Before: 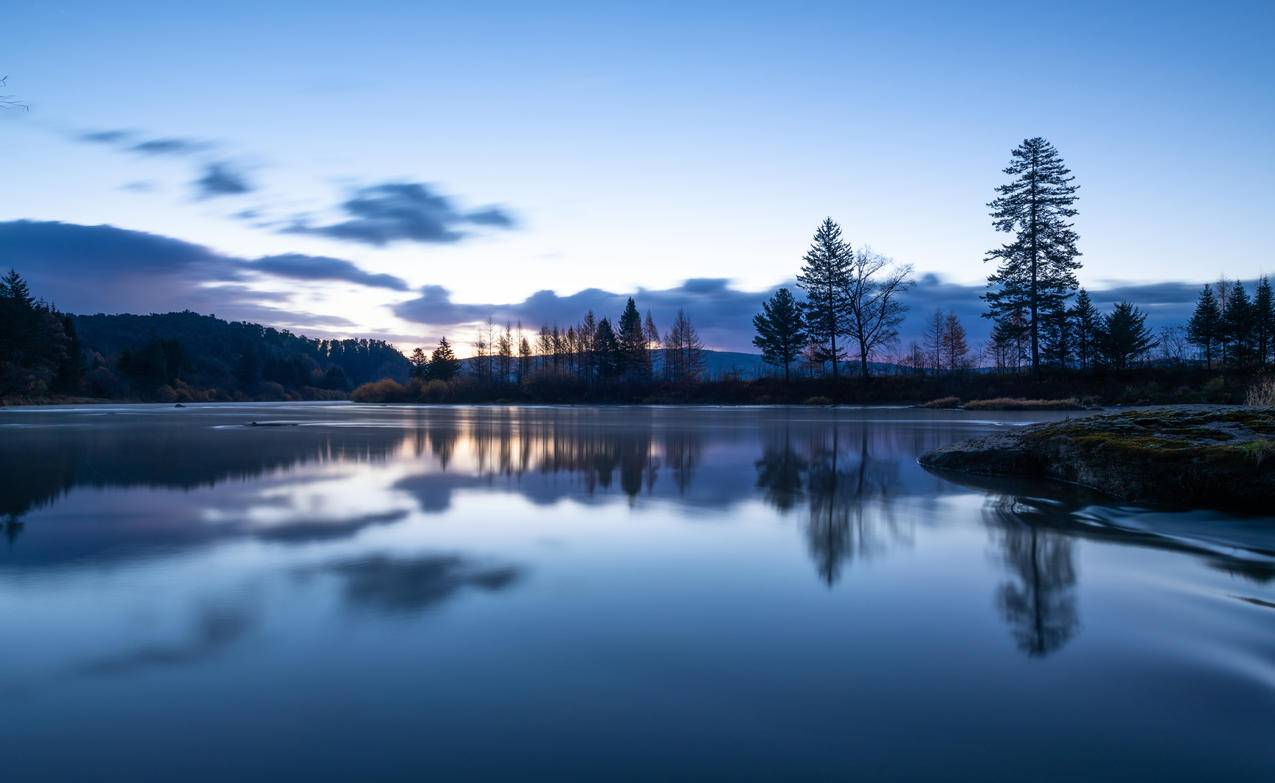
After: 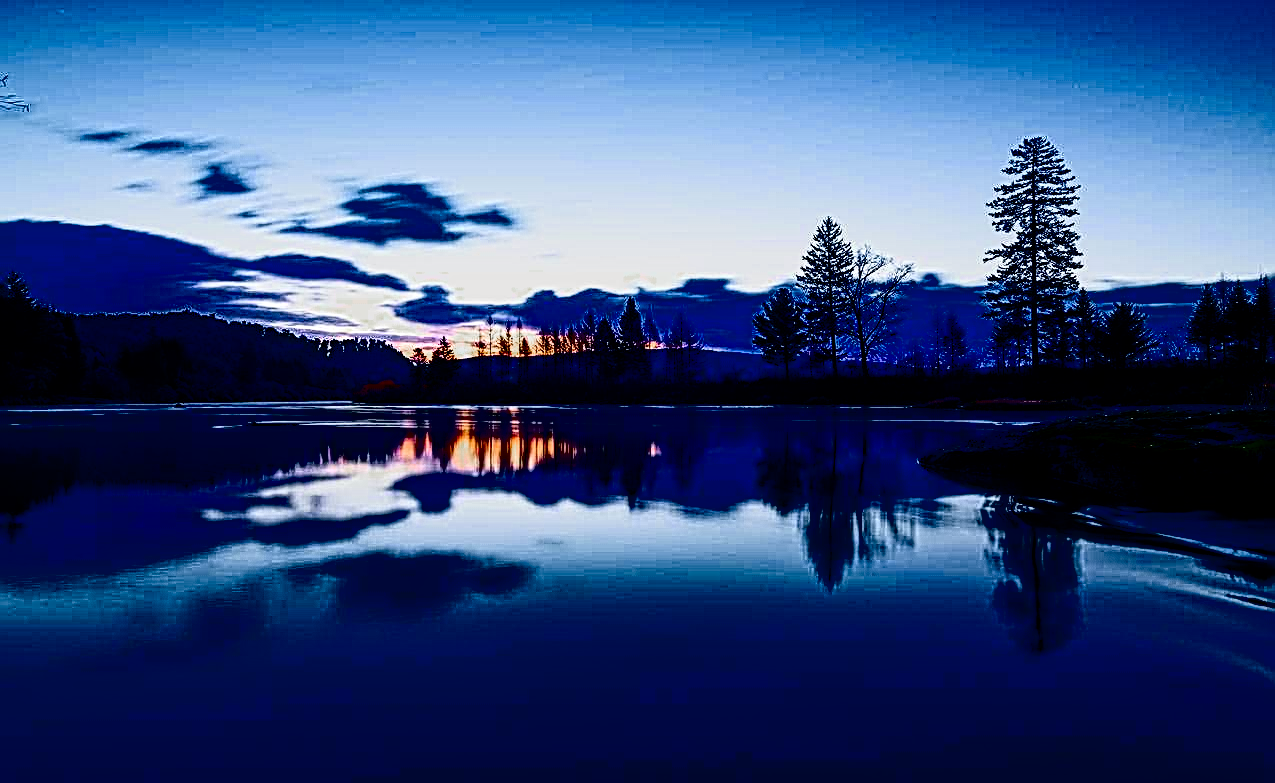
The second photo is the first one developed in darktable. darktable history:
color correction: highlights b* 0.022, saturation 1.82
color zones: curves: ch0 [(0, 0.48) (0.209, 0.398) (0.305, 0.332) (0.429, 0.493) (0.571, 0.5) (0.714, 0.5) (0.857, 0.5) (1, 0.48)]; ch1 [(0, 0.736) (0.143, 0.625) (0.225, 0.371) (0.429, 0.256) (0.571, 0.241) (0.714, 0.213) (0.857, 0.48) (1, 0.736)]; ch2 [(0, 0.448) (0.143, 0.498) (0.286, 0.5) (0.429, 0.5) (0.571, 0.5) (0.714, 0.5) (0.857, 0.5) (1, 0.448)]
haze removal: compatibility mode true, adaptive false
filmic rgb: black relative exposure -6.14 EV, white relative exposure 6.95 EV, hardness 2.26
local contrast: mode bilateral grid, contrast 20, coarseness 3, detail 299%, midtone range 0.2
contrast brightness saturation: contrast 0.756, brightness -0.994, saturation 1
sharpen: radius 2.986, amount 0.76
tone equalizer: edges refinement/feathering 500, mask exposure compensation -1.57 EV, preserve details no
